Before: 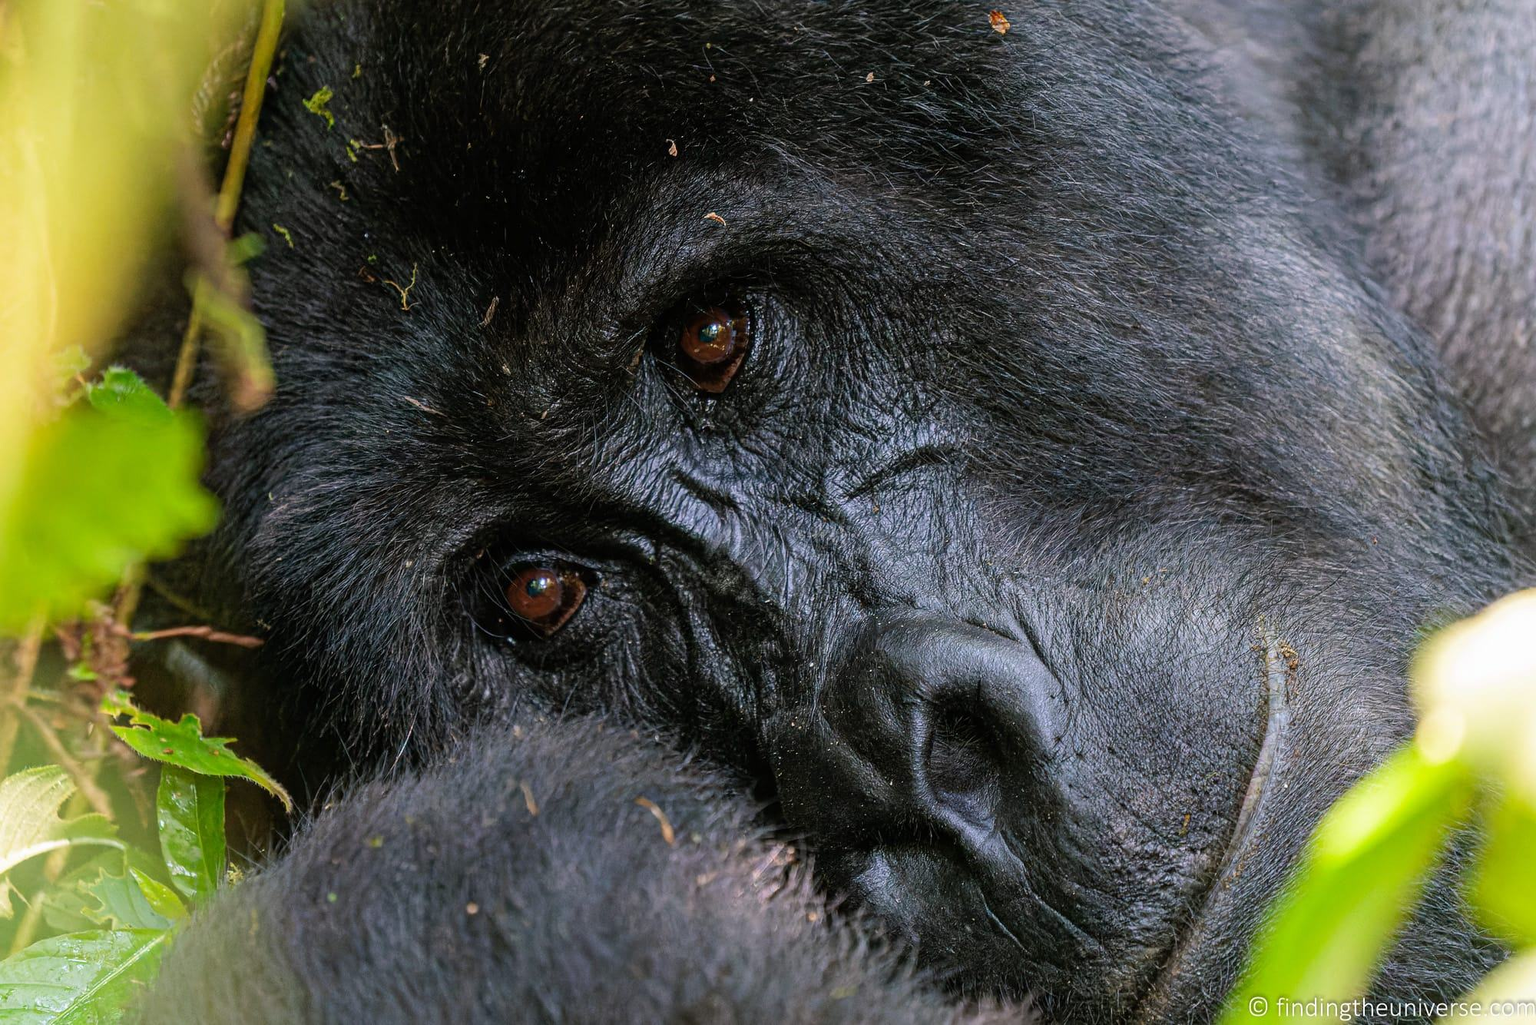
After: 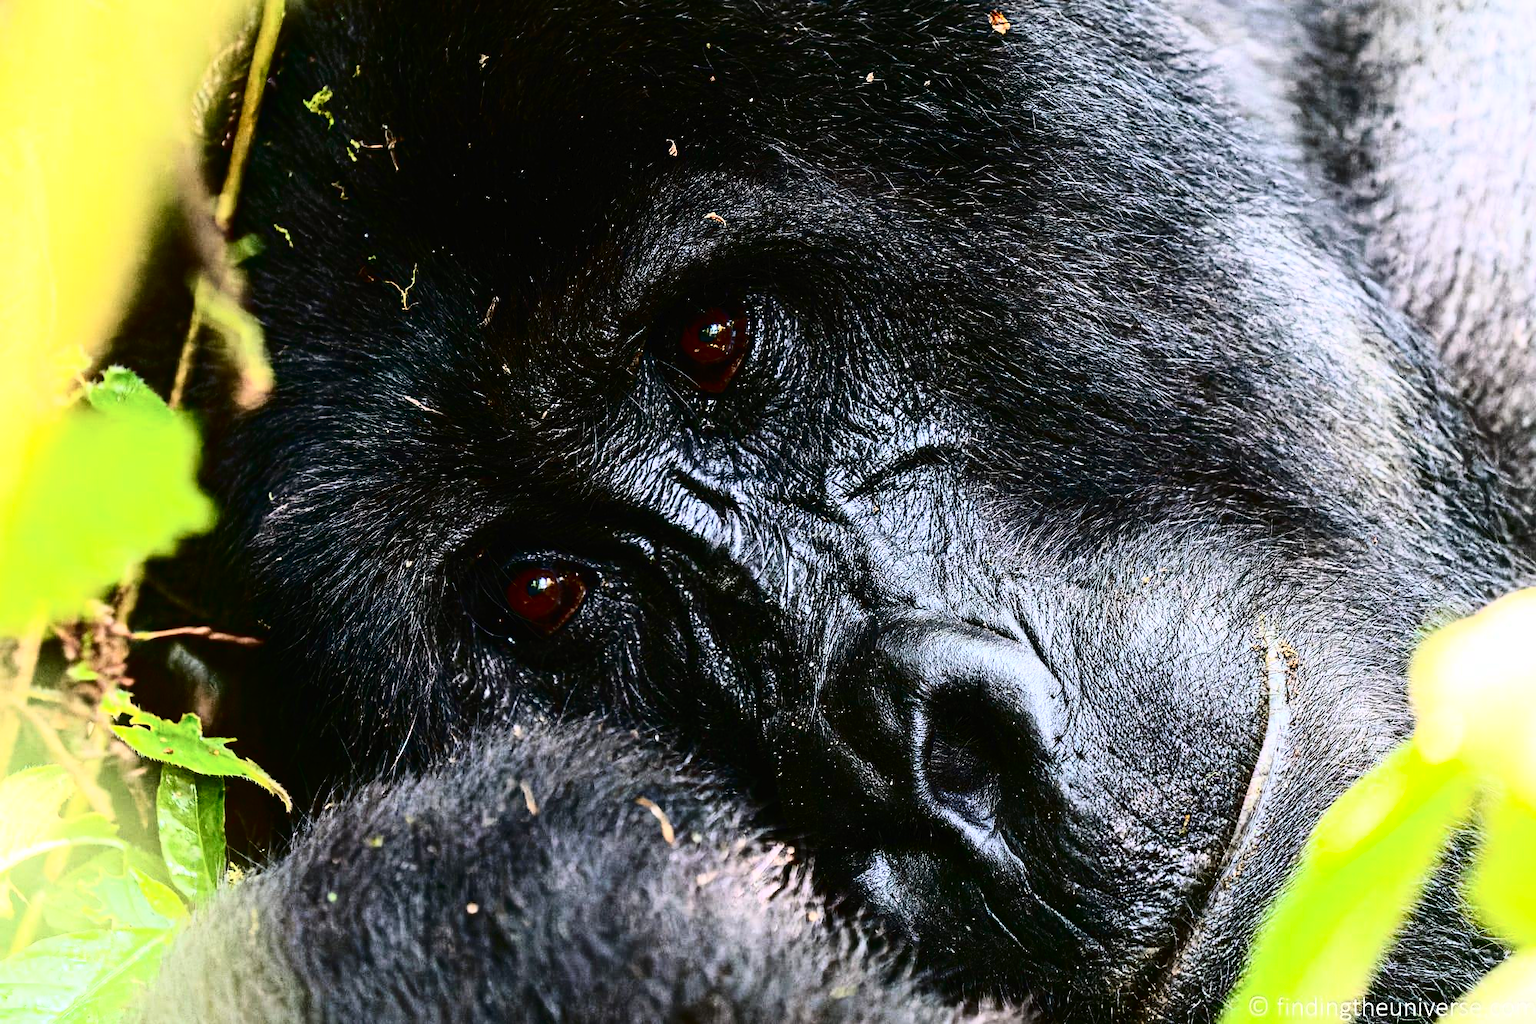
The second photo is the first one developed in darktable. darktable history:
contrast brightness saturation: contrast 0.203, brightness 0.161, saturation 0.222
tone curve: curves: ch0 [(0, 0) (0.003, 0.01) (0.011, 0.012) (0.025, 0.012) (0.044, 0.017) (0.069, 0.021) (0.1, 0.025) (0.136, 0.03) (0.177, 0.037) (0.224, 0.052) (0.277, 0.092) (0.335, 0.16) (0.399, 0.3) (0.468, 0.463) (0.543, 0.639) (0.623, 0.796) (0.709, 0.904) (0.801, 0.962) (0.898, 0.988) (1, 1)], color space Lab, independent channels, preserve colors none
